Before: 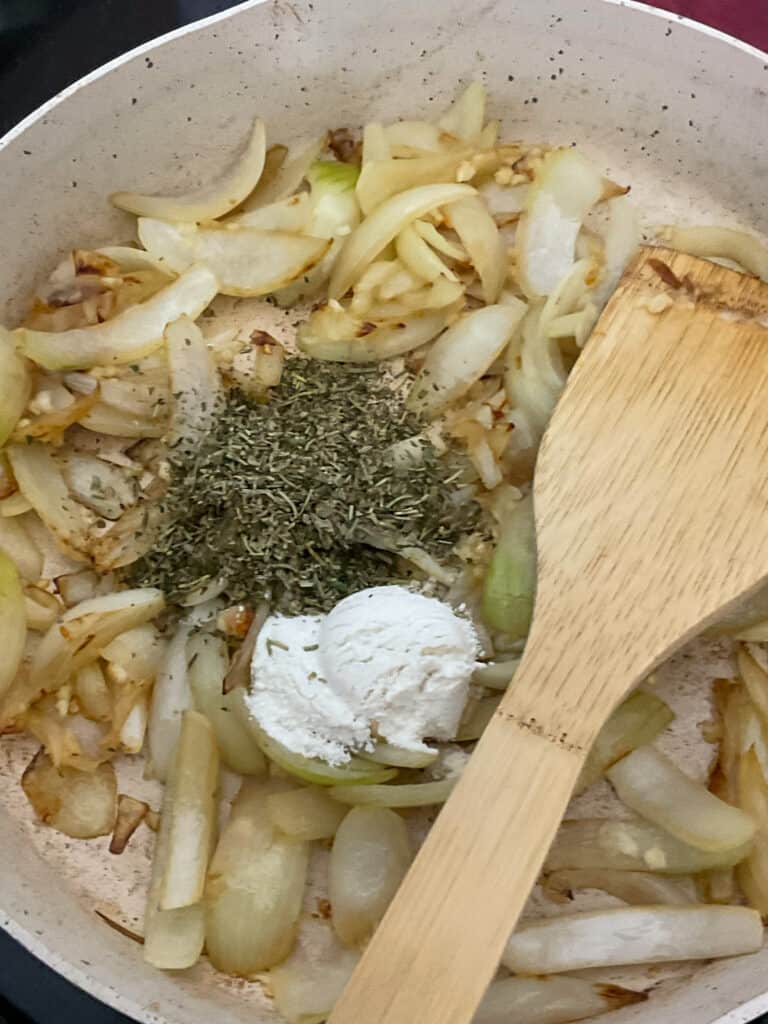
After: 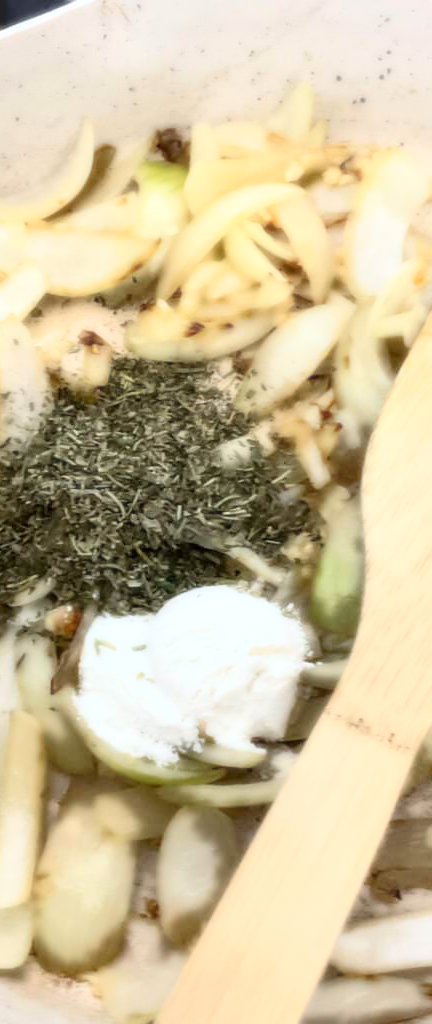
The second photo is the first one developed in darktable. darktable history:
bloom: size 0%, threshold 54.82%, strength 8.31%
grain: coarseness 0.81 ISO, strength 1.34%, mid-tones bias 0%
crop and rotate: left 22.516%, right 21.234%
